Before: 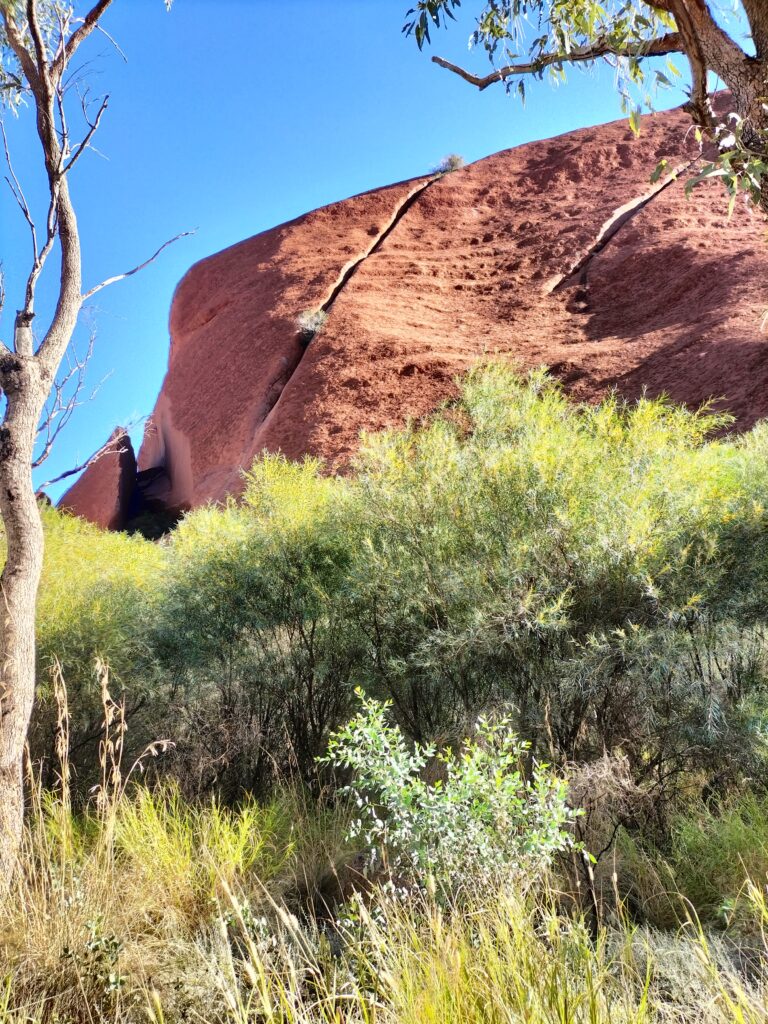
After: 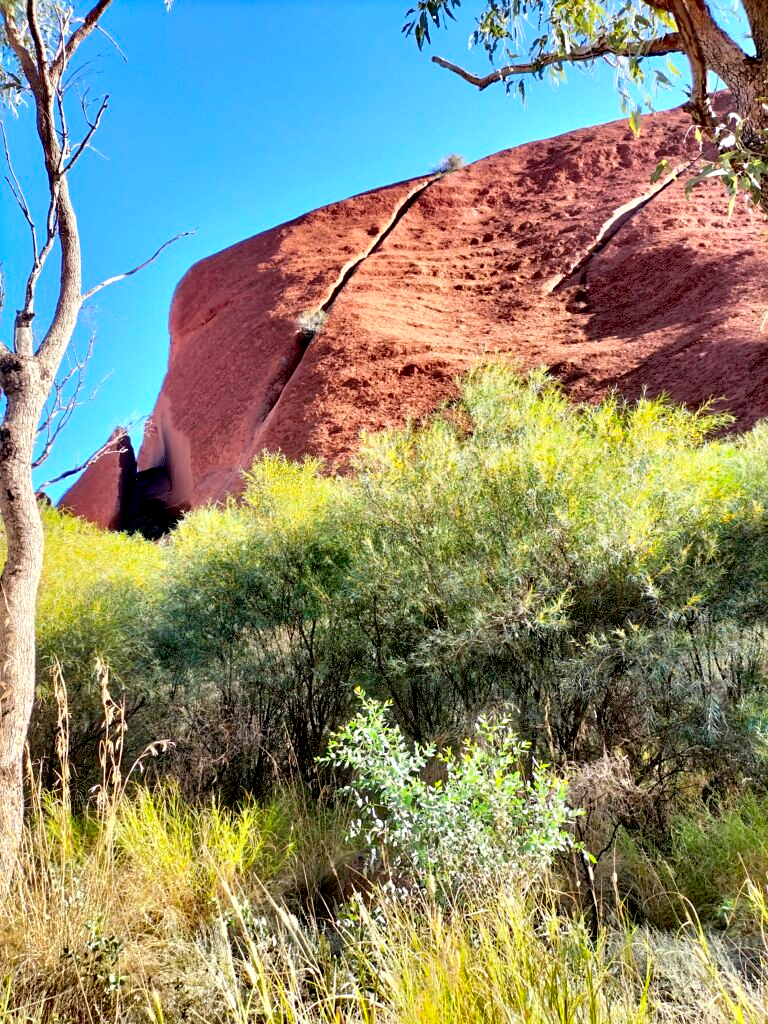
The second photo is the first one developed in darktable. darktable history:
exposure: black level correction 0.009, exposure 0.115 EV, compensate highlight preservation false
sharpen: amount 0.205
